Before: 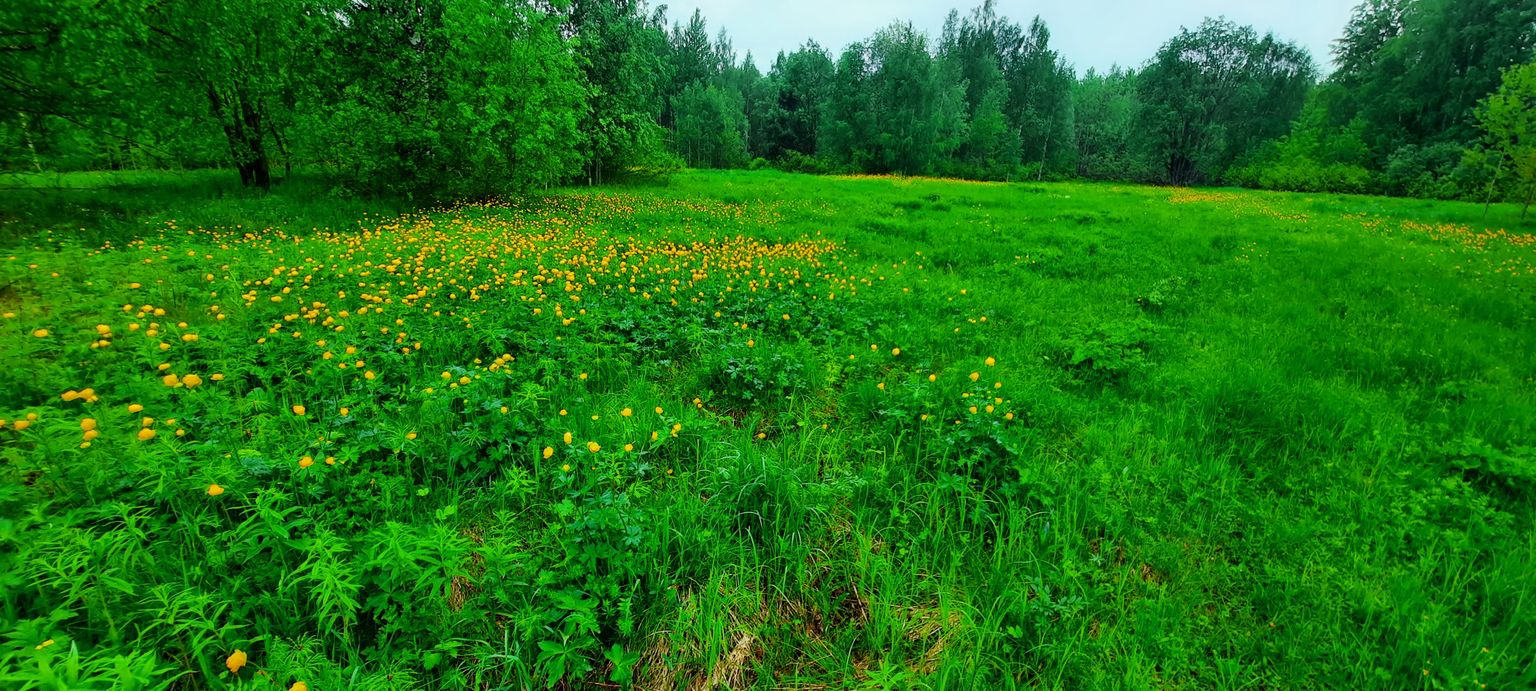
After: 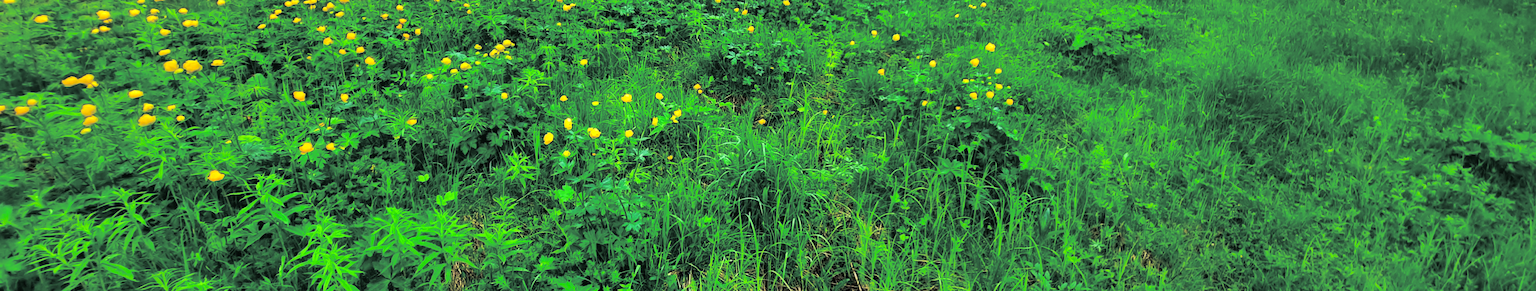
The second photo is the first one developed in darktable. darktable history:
crop: top 45.551%, bottom 12.262%
exposure: exposure 0.574 EV, compensate highlight preservation false
split-toning: shadows › hue 201.6°, shadows › saturation 0.16, highlights › hue 50.4°, highlights › saturation 0.2, balance -49.9
